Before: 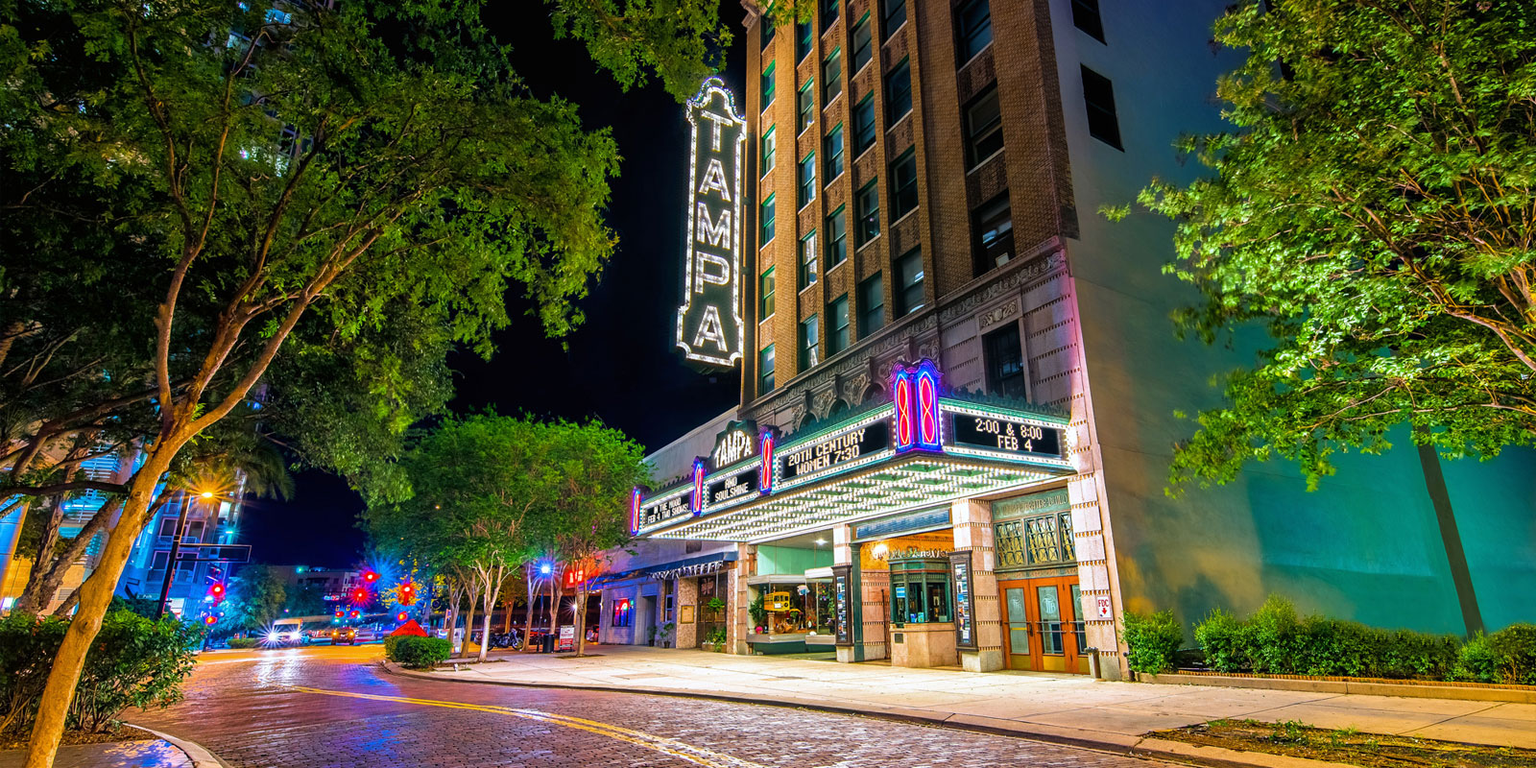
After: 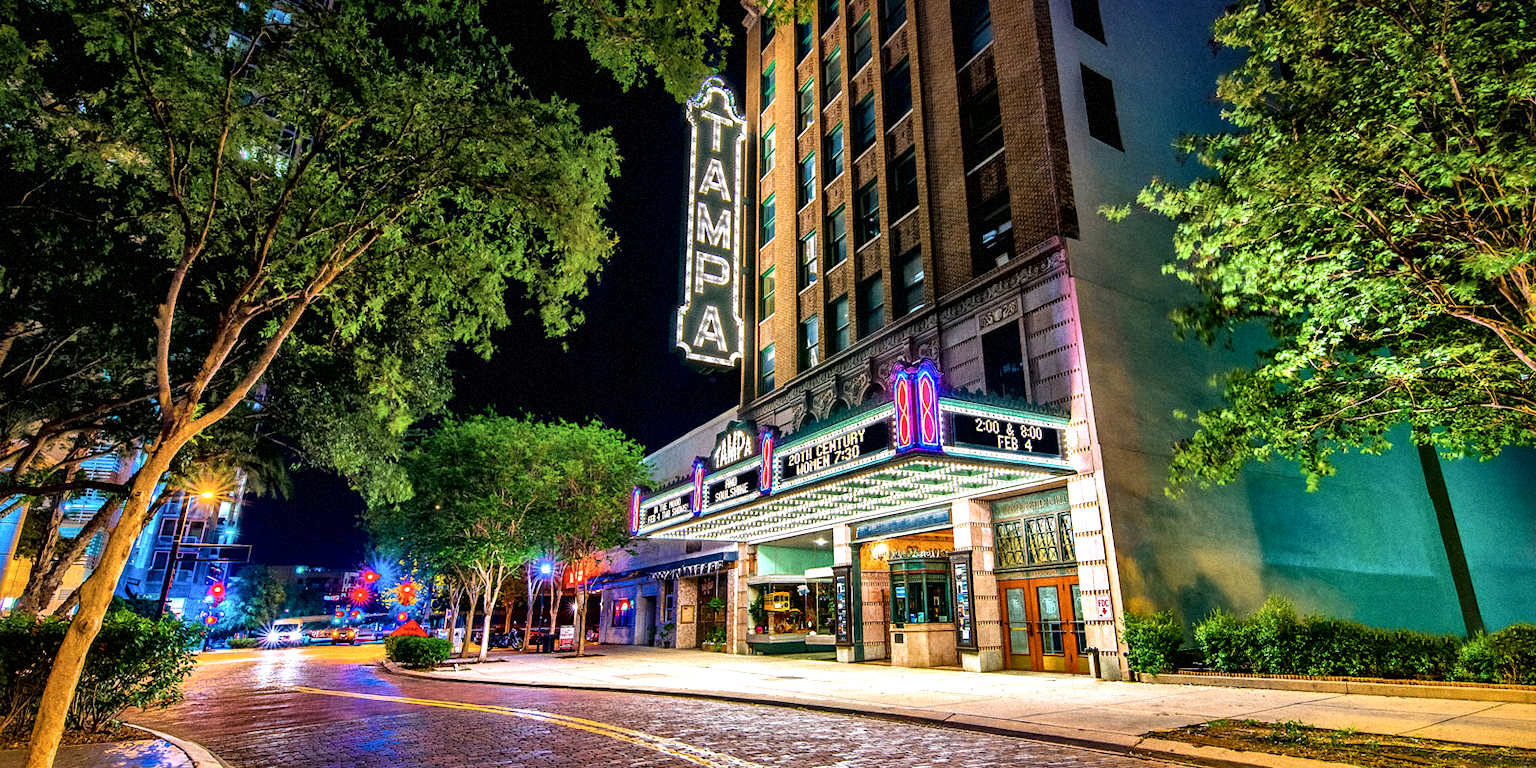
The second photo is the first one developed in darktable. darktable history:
local contrast: mode bilateral grid, contrast 44, coarseness 69, detail 214%, midtone range 0.2
grain: mid-tones bias 0%
